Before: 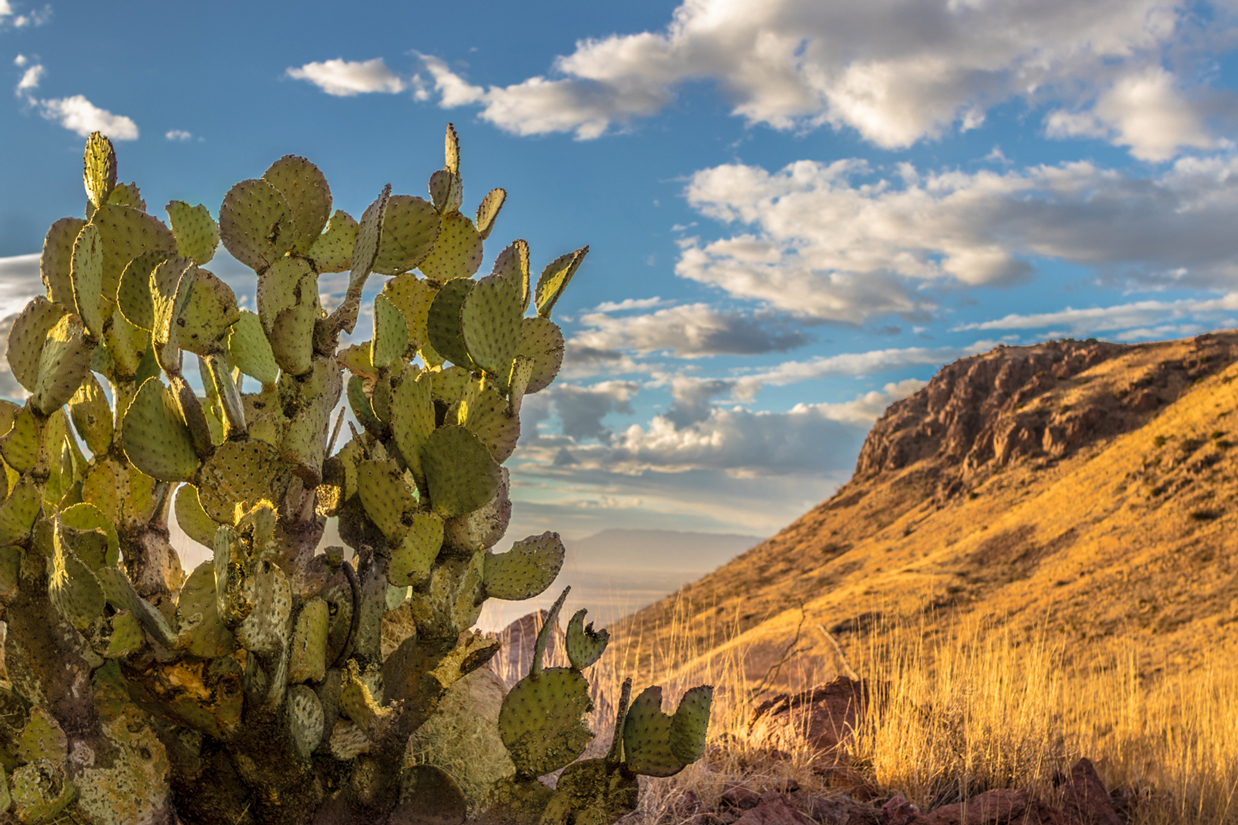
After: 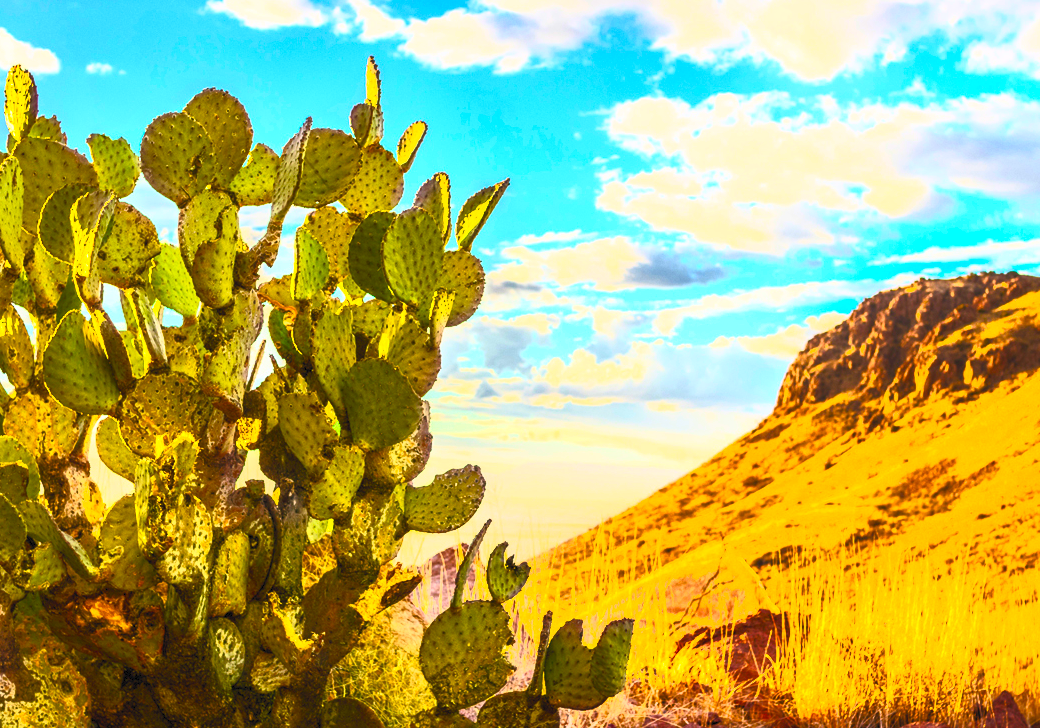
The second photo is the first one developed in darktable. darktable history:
color balance: output saturation 120%
contrast brightness saturation: contrast 1, brightness 1, saturation 1
color zones: mix -62.47%
crop: left 6.446%, top 8.188%, right 9.538%, bottom 3.548%
